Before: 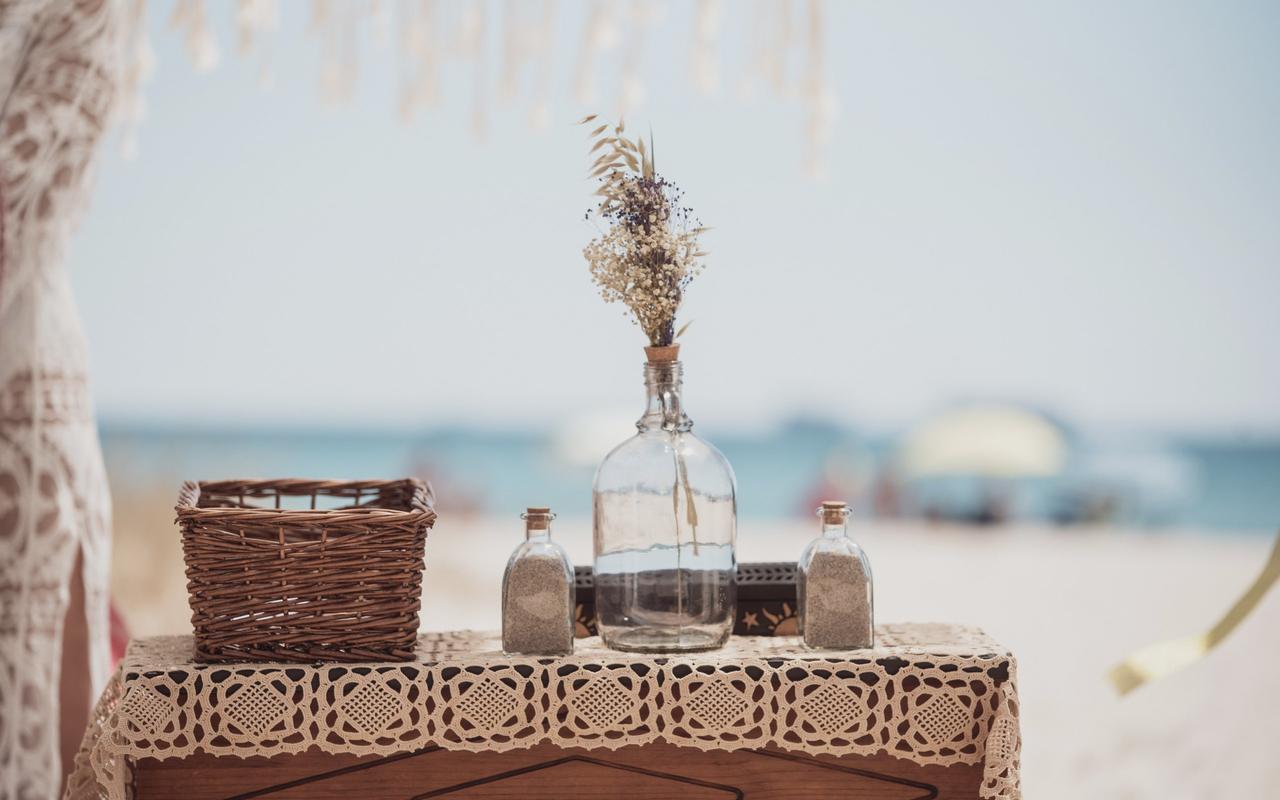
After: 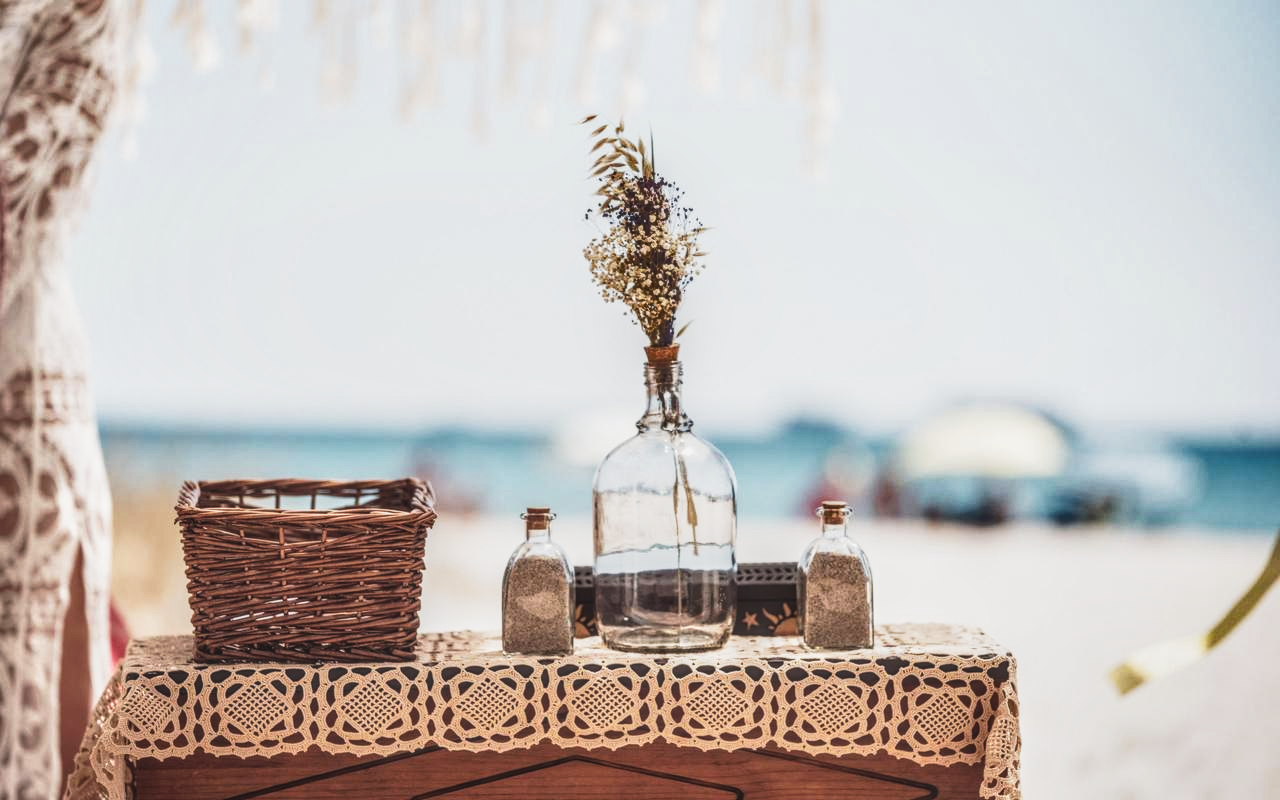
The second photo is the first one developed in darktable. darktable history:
shadows and highlights: low approximation 0.01, soften with gaussian
tone curve: curves: ch0 [(0, 0) (0.003, 0.063) (0.011, 0.063) (0.025, 0.063) (0.044, 0.066) (0.069, 0.071) (0.1, 0.09) (0.136, 0.116) (0.177, 0.144) (0.224, 0.192) (0.277, 0.246) (0.335, 0.311) (0.399, 0.399) (0.468, 0.49) (0.543, 0.589) (0.623, 0.709) (0.709, 0.827) (0.801, 0.918) (0.898, 0.969) (1, 1)], preserve colors none
local contrast: highlights 0%, shadows 0%, detail 133%
